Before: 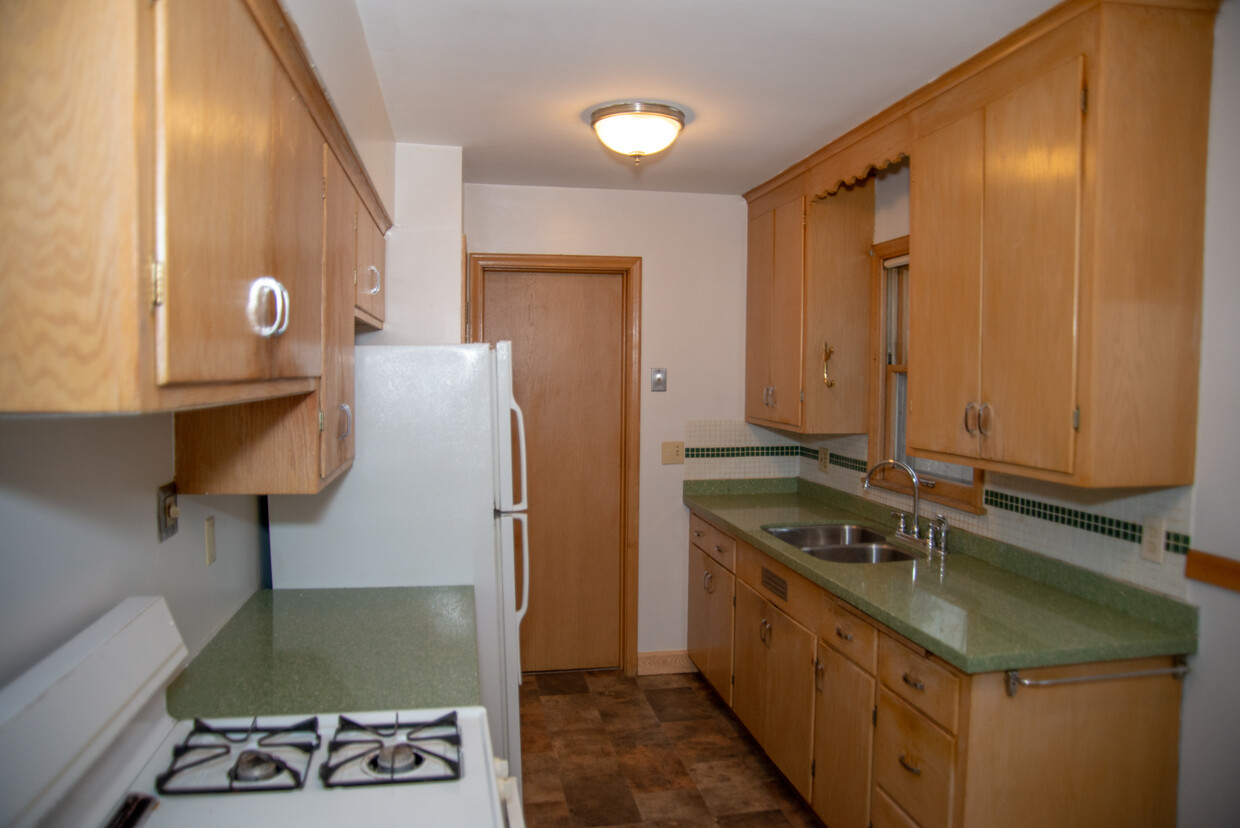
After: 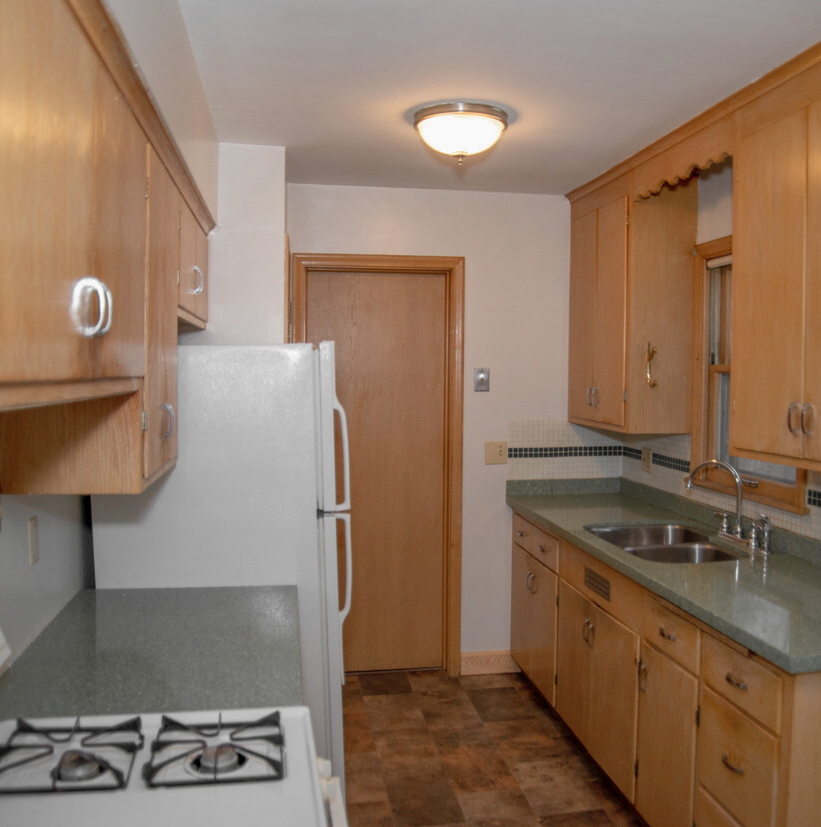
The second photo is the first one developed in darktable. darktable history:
exposure: exposure -0.04 EV, compensate exposure bias true, compensate highlight preservation false
shadows and highlights: on, module defaults
crop and rotate: left 14.305%, right 19.413%
color zones: curves: ch0 [(0, 0.447) (0.184, 0.543) (0.323, 0.476) (0.429, 0.445) (0.571, 0.443) (0.714, 0.451) (0.857, 0.452) (1, 0.447)]; ch1 [(0, 0.464) (0.176, 0.46) (0.287, 0.177) (0.429, 0.002) (0.571, 0) (0.714, 0) (0.857, 0) (1, 0.464)]
